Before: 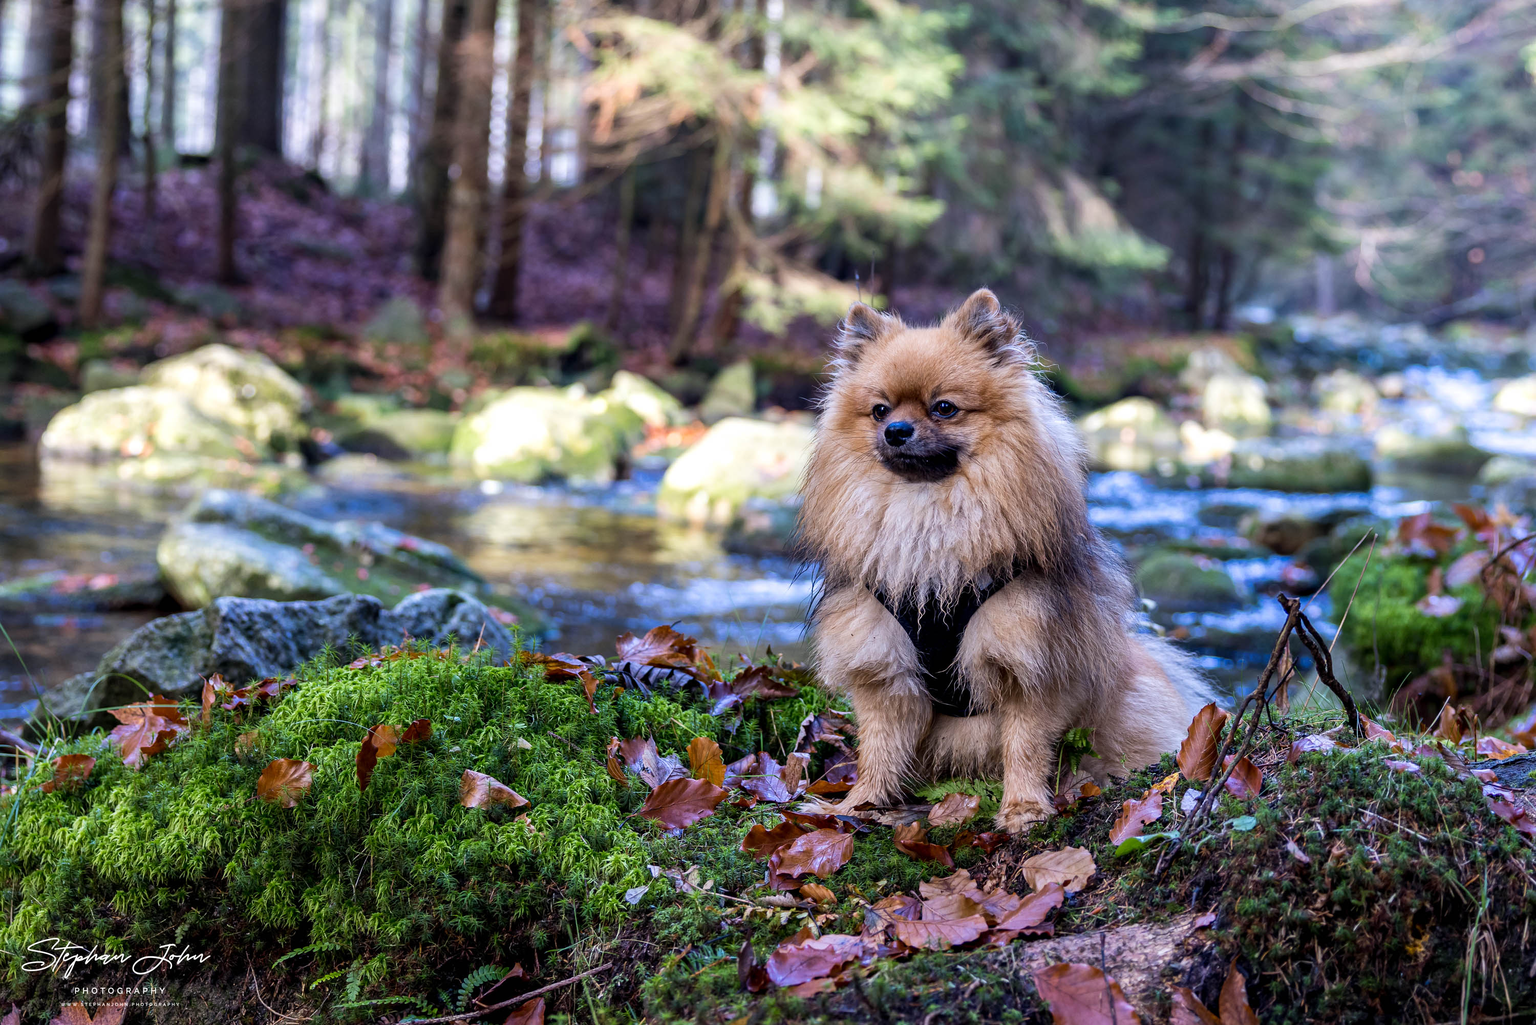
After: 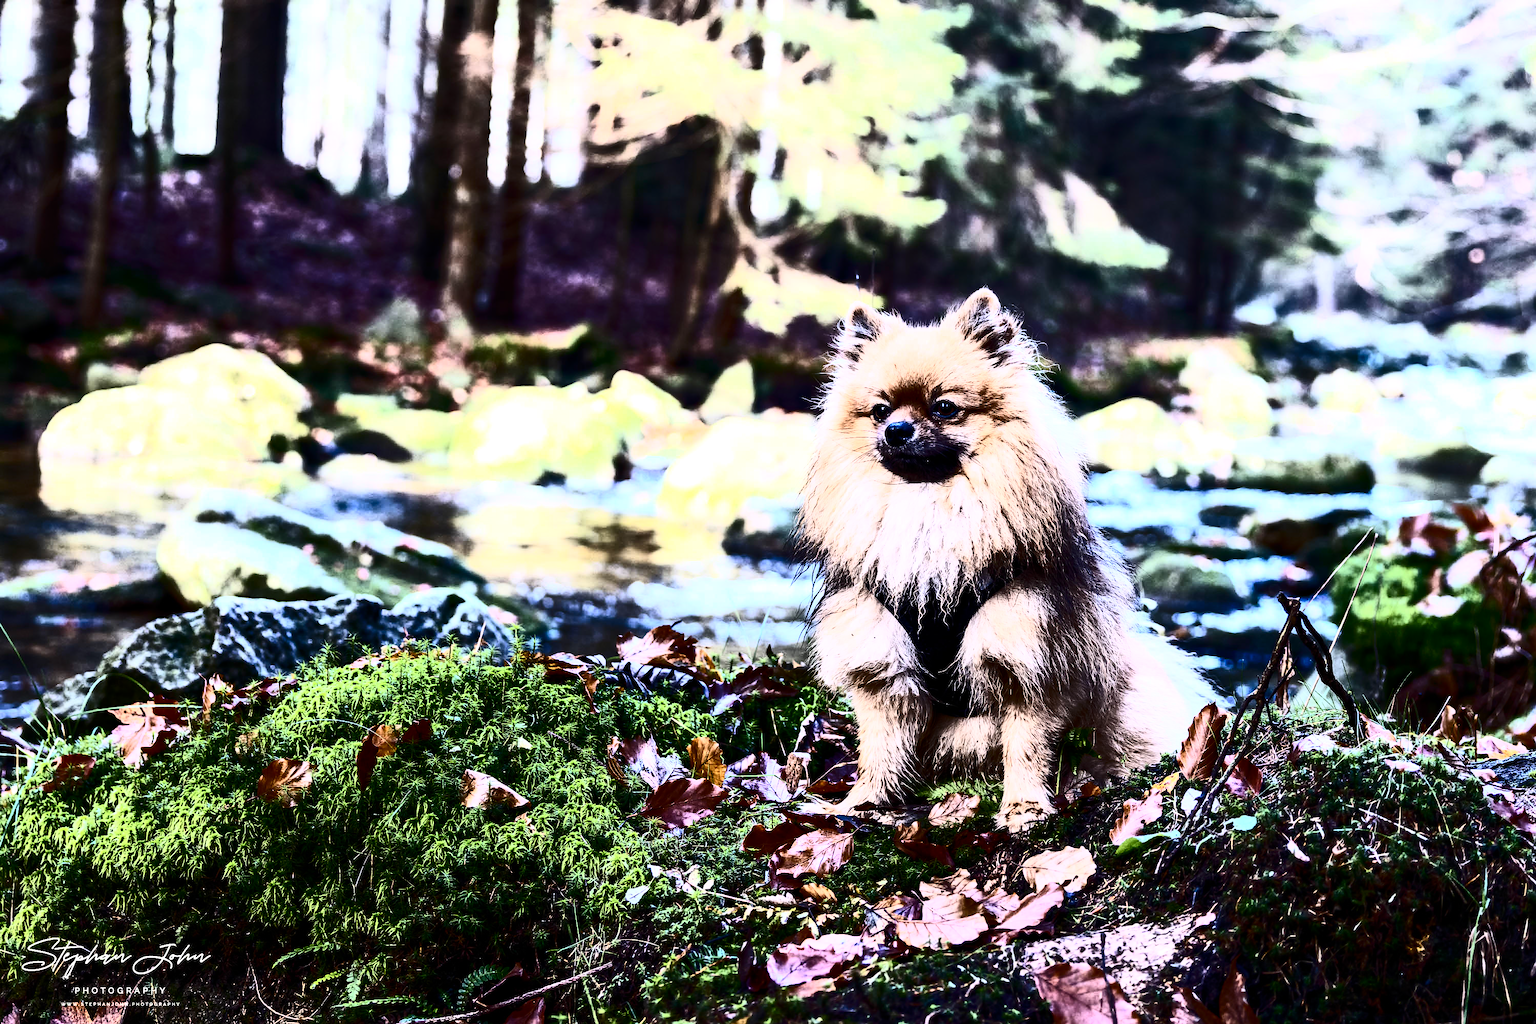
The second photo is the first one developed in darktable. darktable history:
contrast brightness saturation: contrast 0.93, brightness 0.2
tone equalizer: -8 EV -0.75 EV, -7 EV -0.7 EV, -6 EV -0.6 EV, -5 EV -0.4 EV, -3 EV 0.4 EV, -2 EV 0.6 EV, -1 EV 0.7 EV, +0 EV 0.75 EV, edges refinement/feathering 500, mask exposure compensation -1.57 EV, preserve details no
